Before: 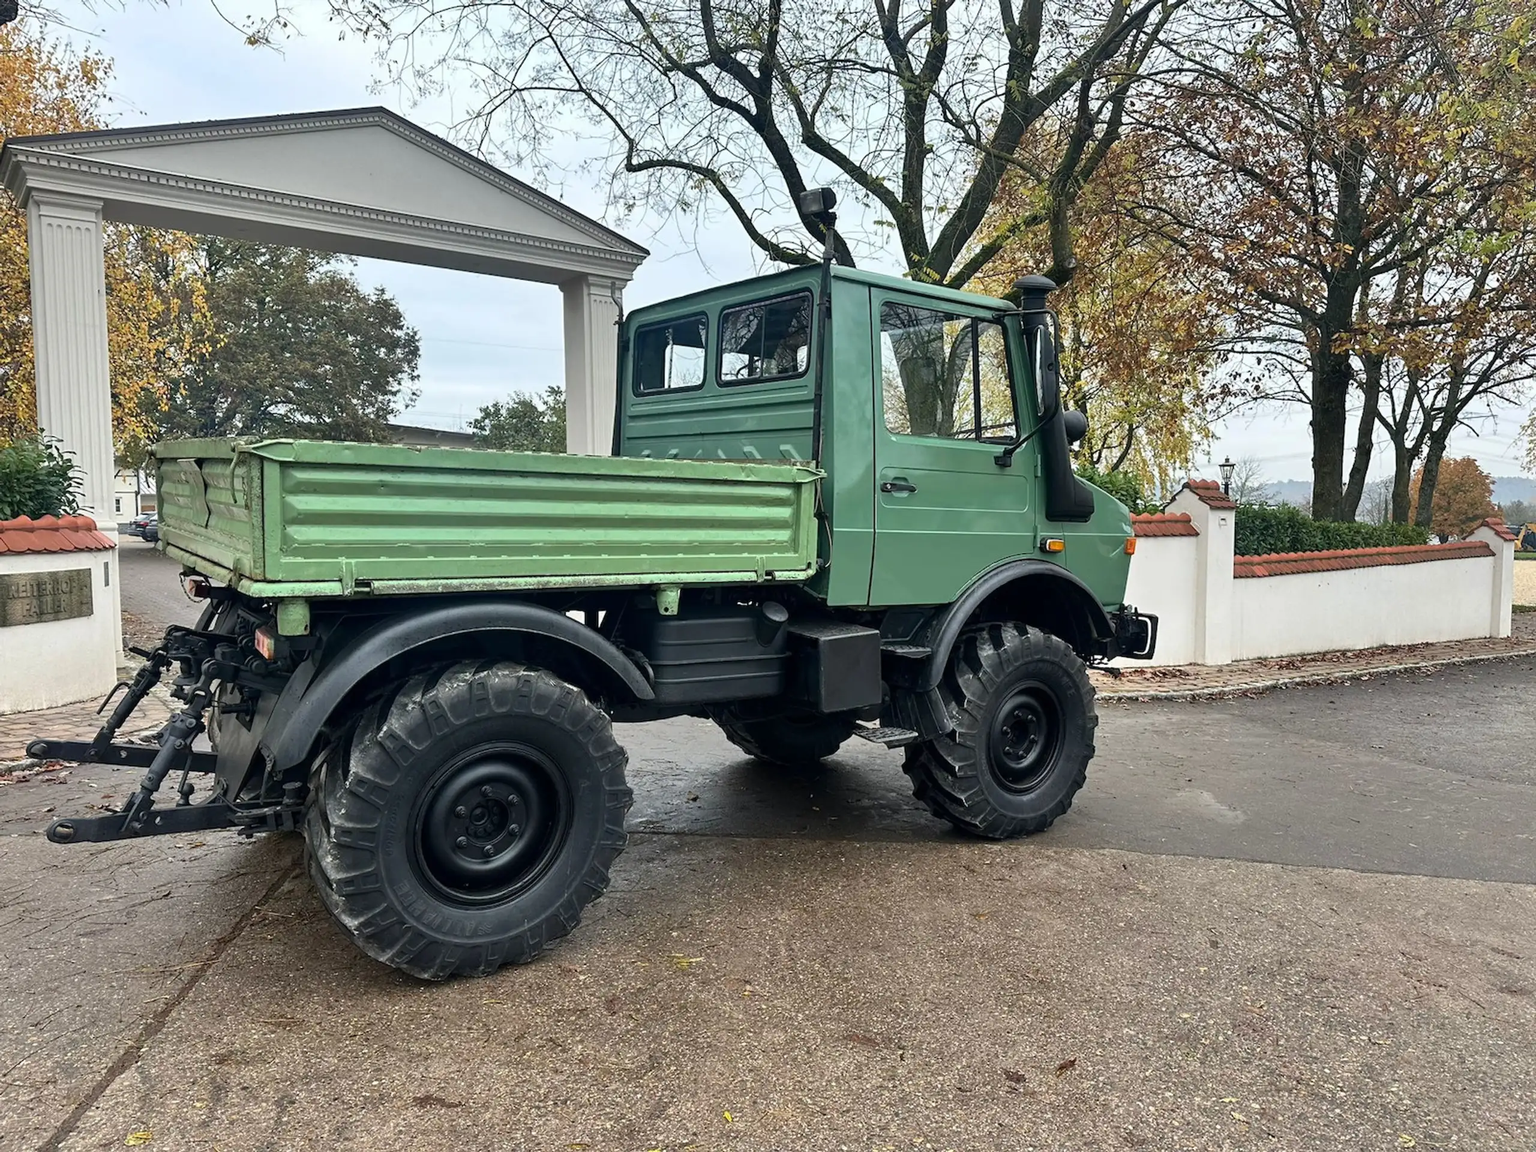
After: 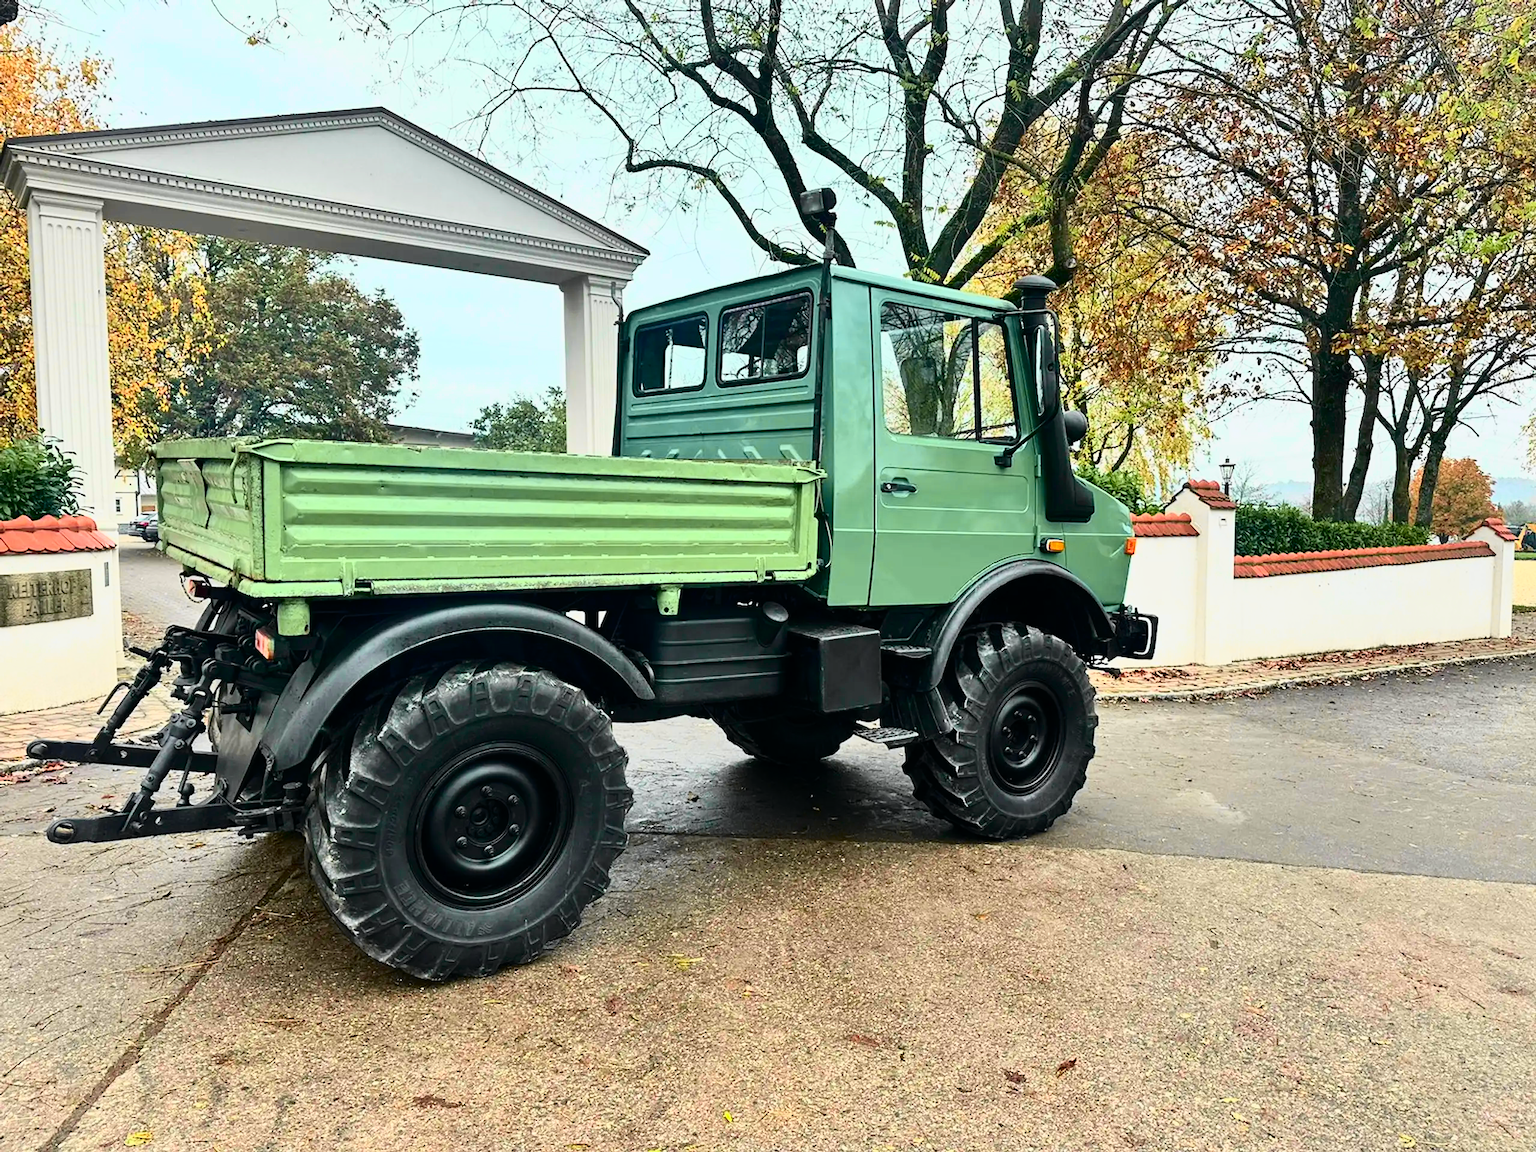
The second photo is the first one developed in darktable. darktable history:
contrast brightness saturation: contrast 0.087, saturation 0.282
tone curve: curves: ch0 [(0, 0) (0.131, 0.094) (0.326, 0.386) (0.481, 0.623) (0.593, 0.764) (0.812, 0.933) (1, 0.974)]; ch1 [(0, 0) (0.366, 0.367) (0.475, 0.453) (0.494, 0.493) (0.504, 0.497) (0.553, 0.584) (1, 1)]; ch2 [(0, 0) (0.333, 0.346) (0.375, 0.375) (0.424, 0.43) (0.476, 0.492) (0.502, 0.503) (0.533, 0.556) (0.566, 0.599) (0.614, 0.653) (1, 1)], color space Lab, independent channels
